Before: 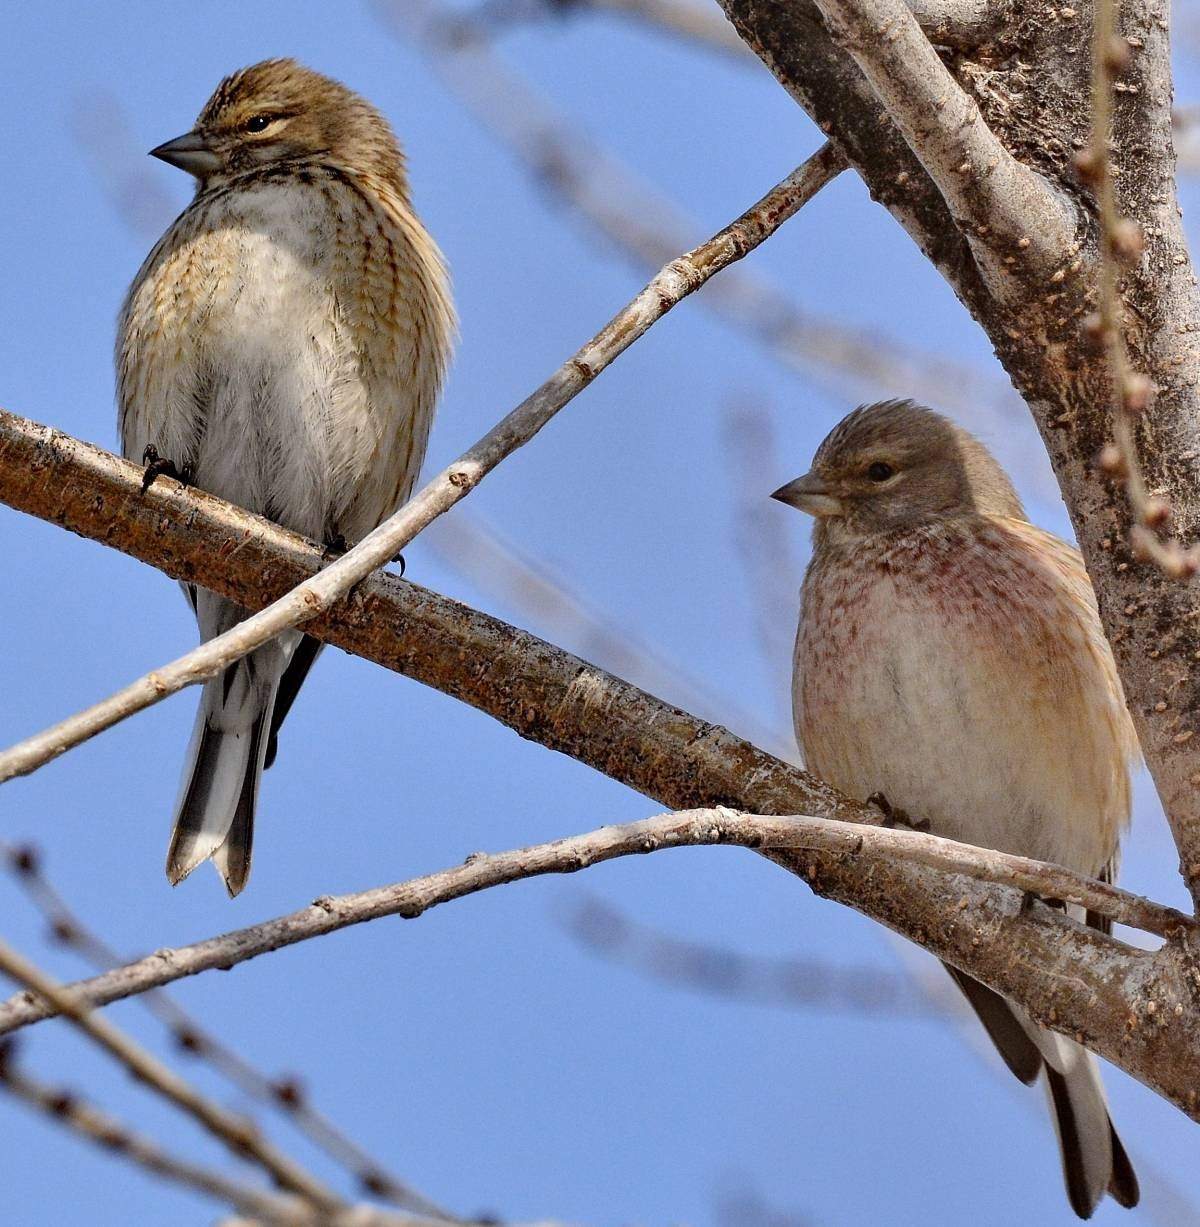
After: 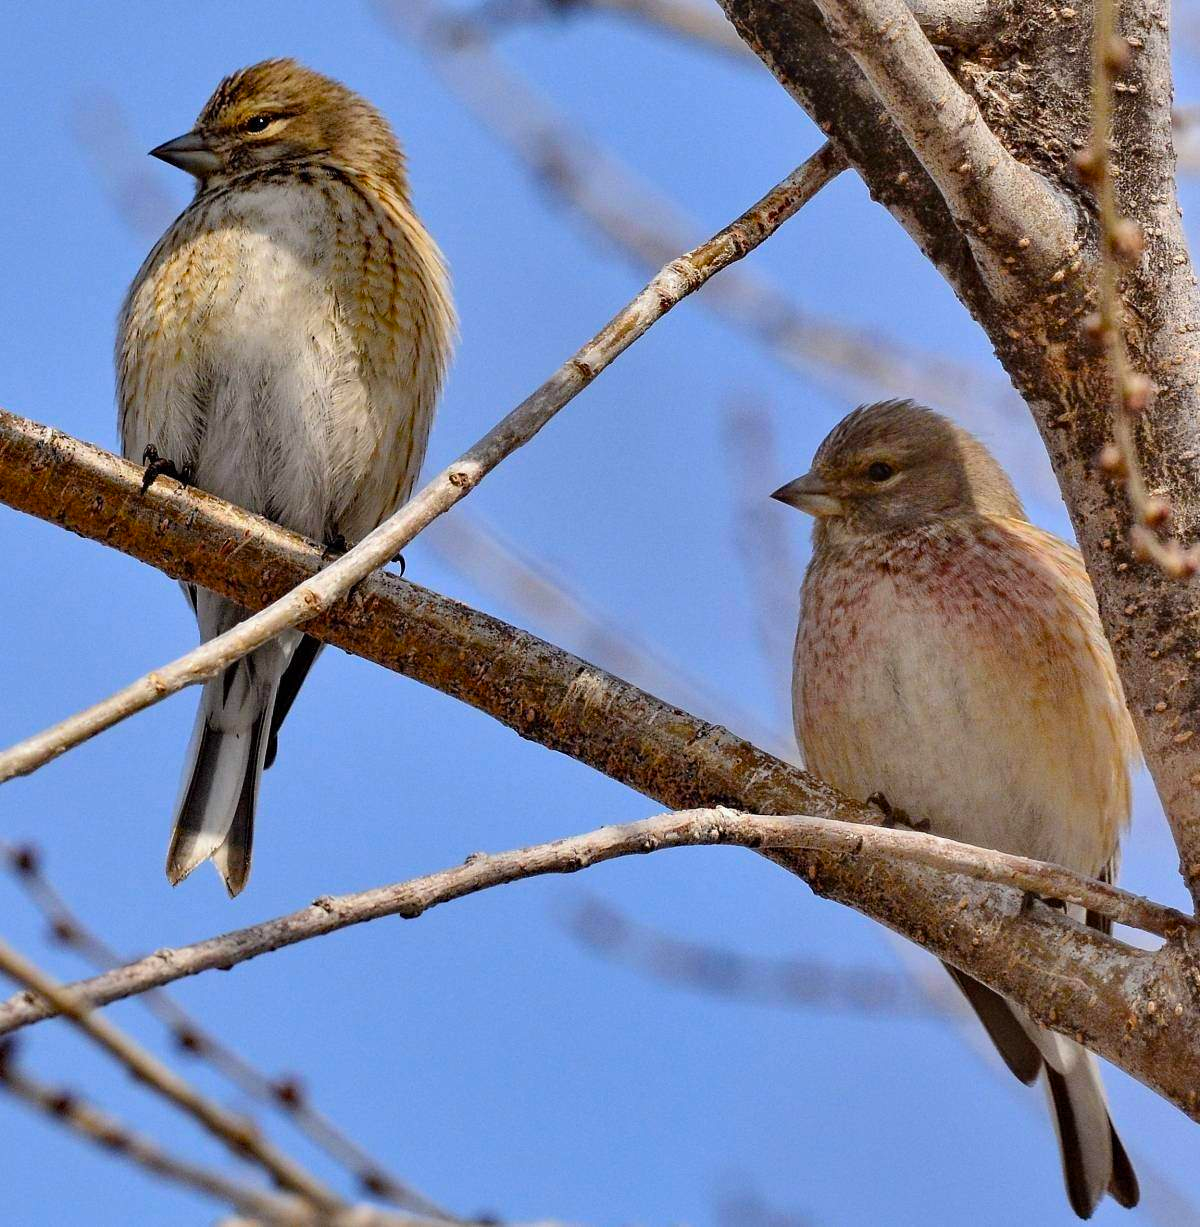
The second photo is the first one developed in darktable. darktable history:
color balance rgb: perceptual saturation grading › global saturation 29.488%
exposure: exposure -0.04 EV, compensate exposure bias true, compensate highlight preservation false
